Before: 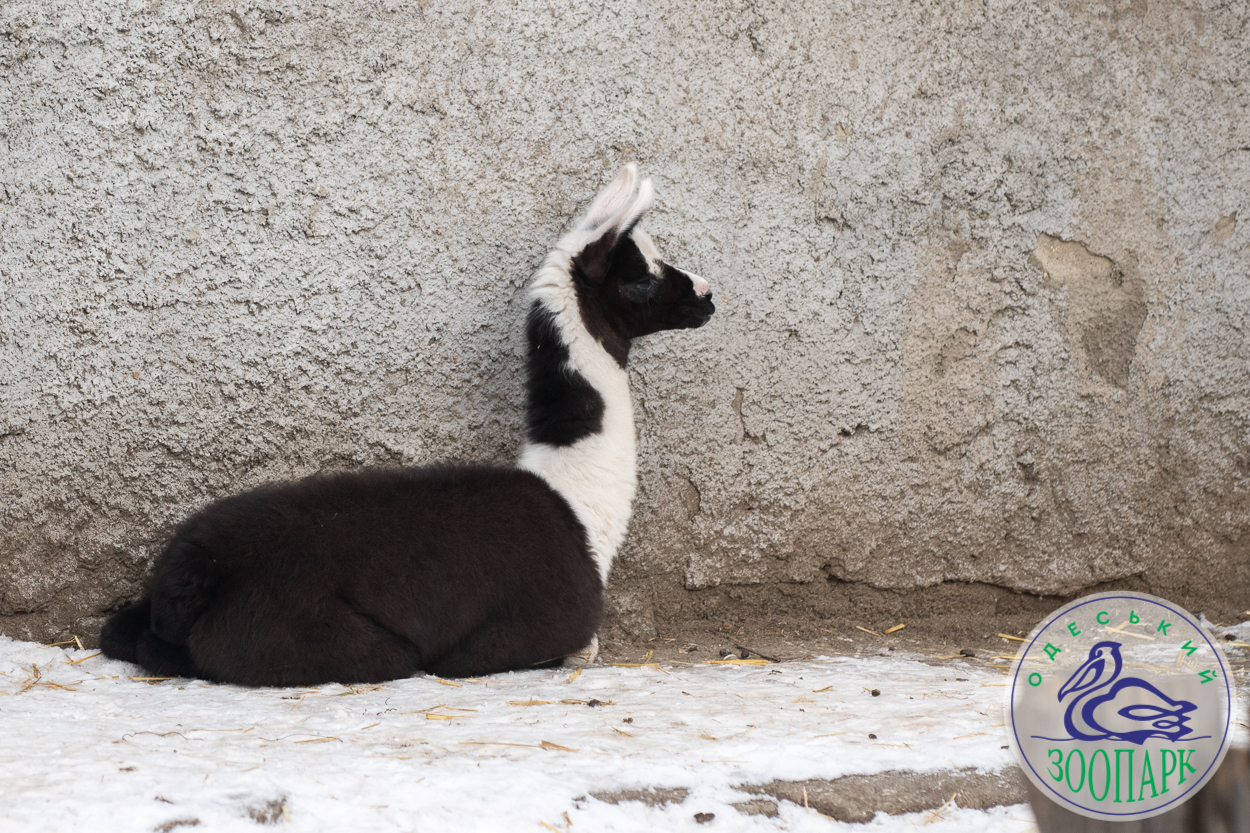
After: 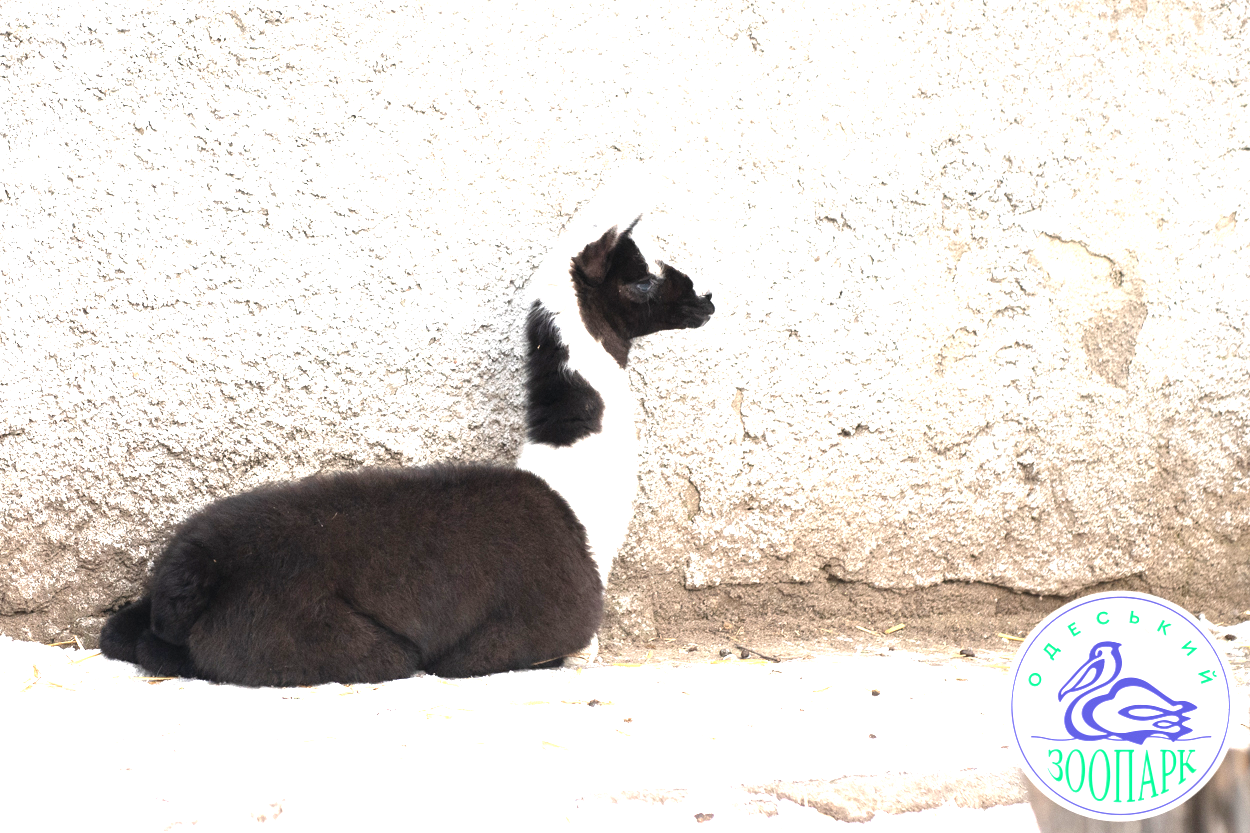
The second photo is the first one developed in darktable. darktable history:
tone equalizer: -8 EV -0.409 EV, -7 EV -0.368 EV, -6 EV -0.313 EV, -5 EV -0.205 EV, -3 EV 0.229 EV, -2 EV 0.36 EV, -1 EV 0.402 EV, +0 EV 0.434 EV
exposure: black level correction 0, exposure 1.475 EV, compensate exposure bias true, compensate highlight preservation false
